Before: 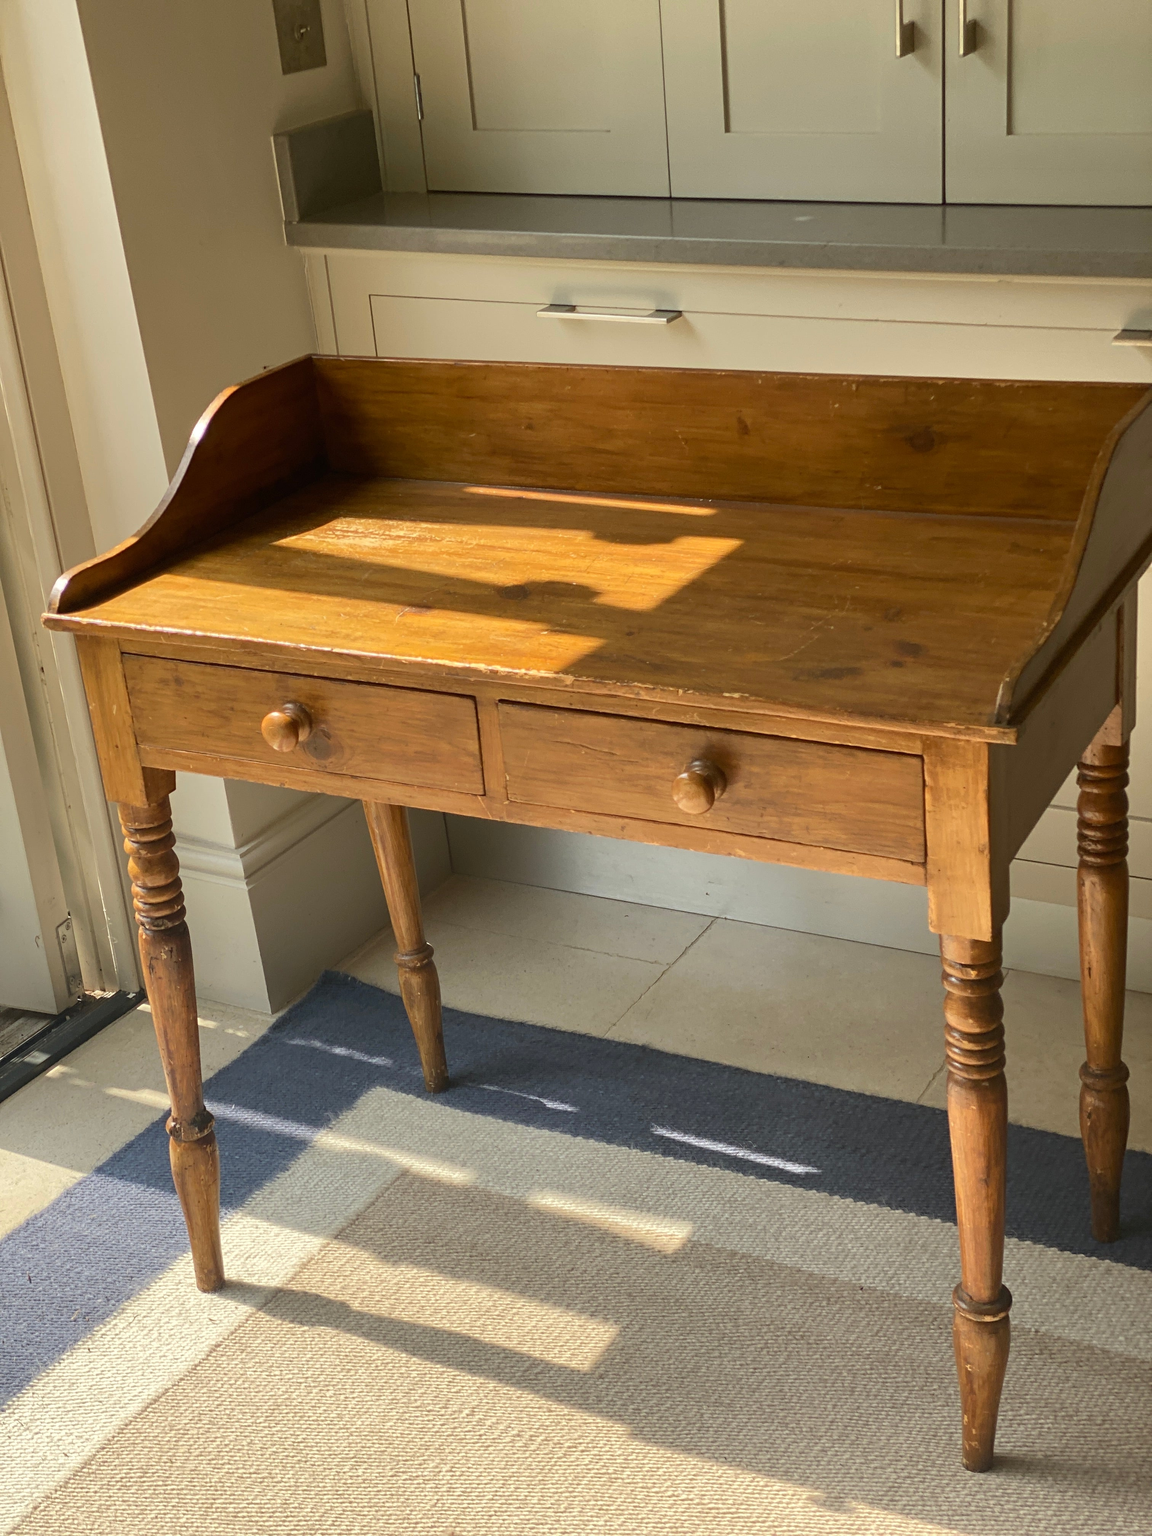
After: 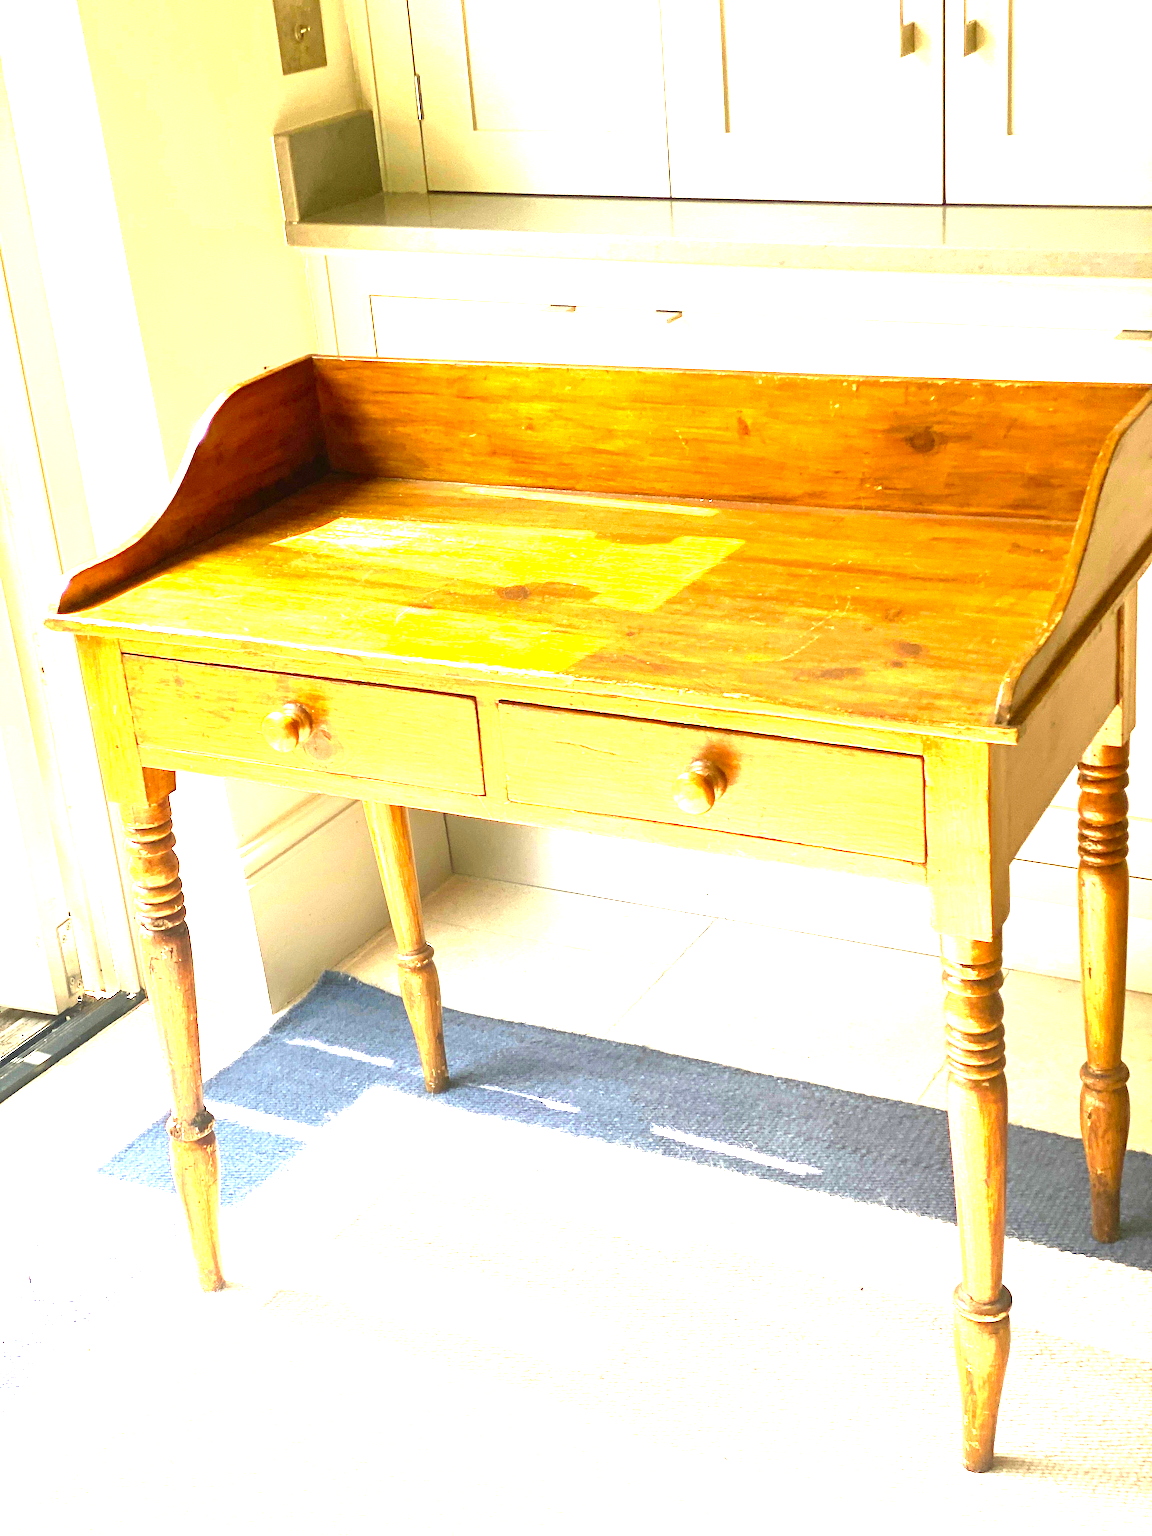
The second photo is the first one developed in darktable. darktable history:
exposure: black level correction 0, exposure 1 EV, compensate highlight preservation false
levels: levels [0, 0.281, 0.562]
contrast brightness saturation: contrast 0.039, saturation 0.152
local contrast: mode bilateral grid, contrast 20, coarseness 49, detail 119%, midtone range 0.2
